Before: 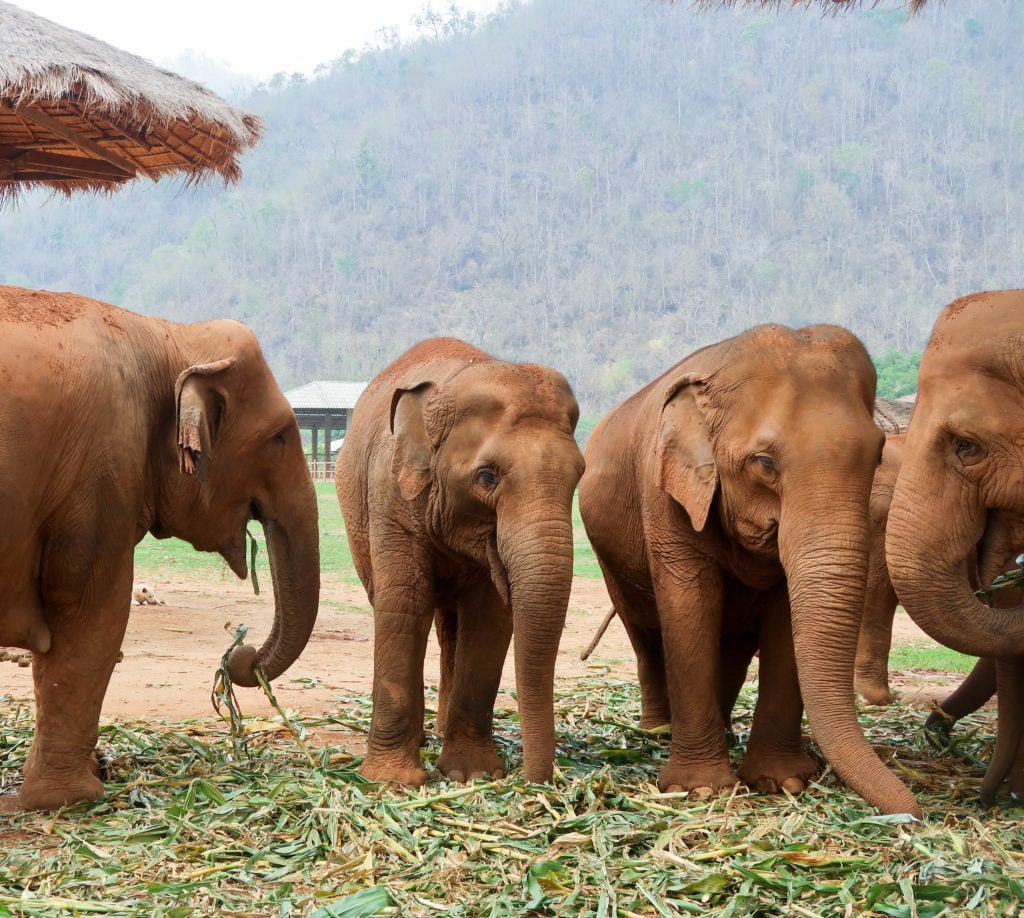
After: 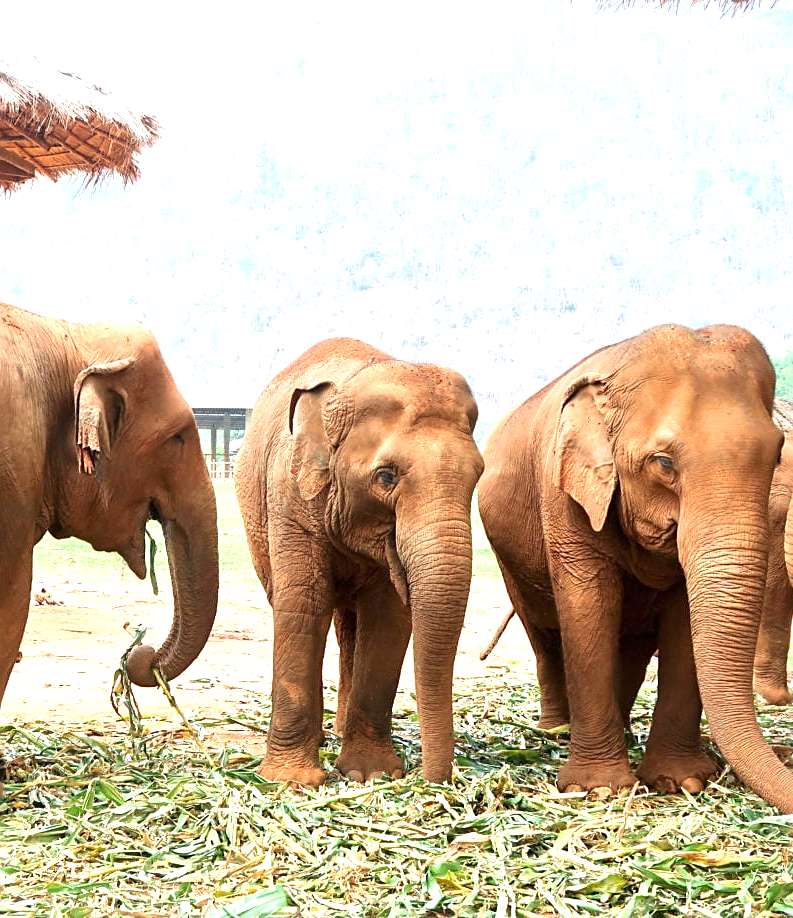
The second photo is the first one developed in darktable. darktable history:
sharpen: on, module defaults
exposure: black level correction 0, exposure 1.1 EV, compensate exposure bias true, compensate highlight preservation false
crop: left 9.88%, right 12.664%
